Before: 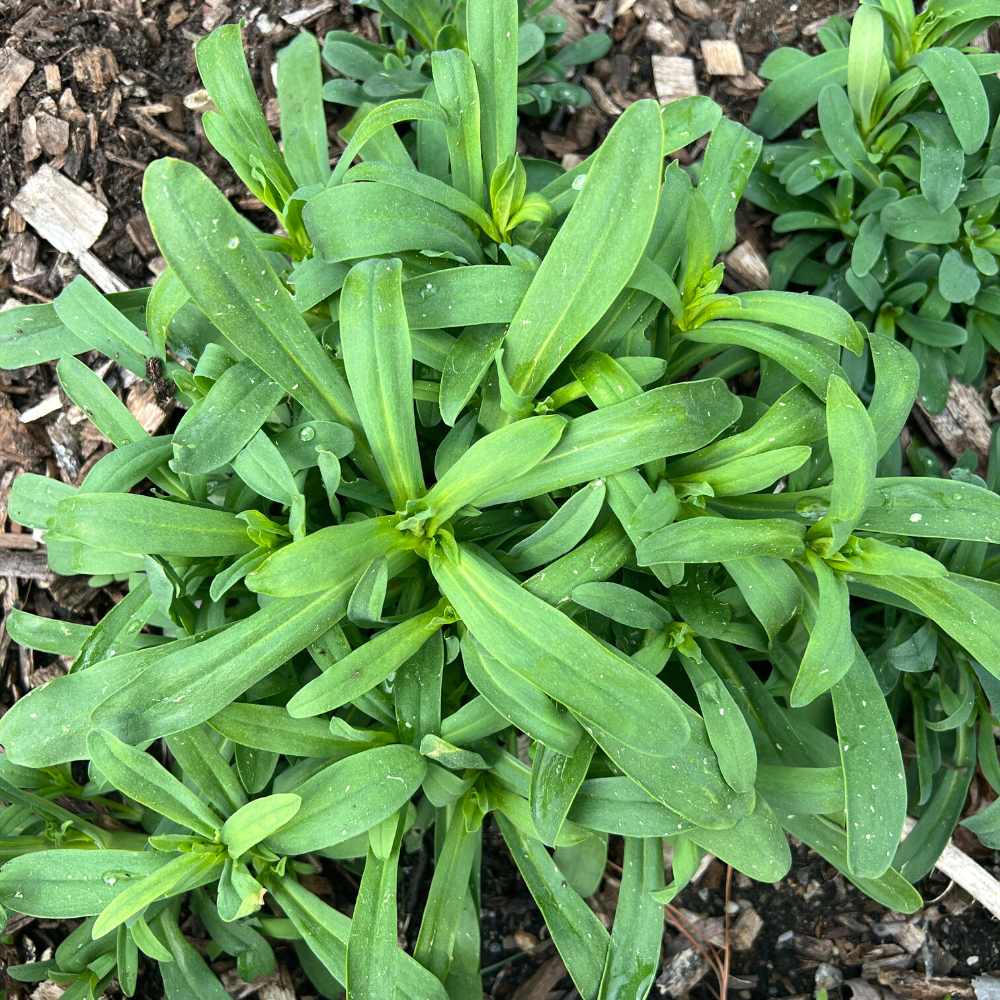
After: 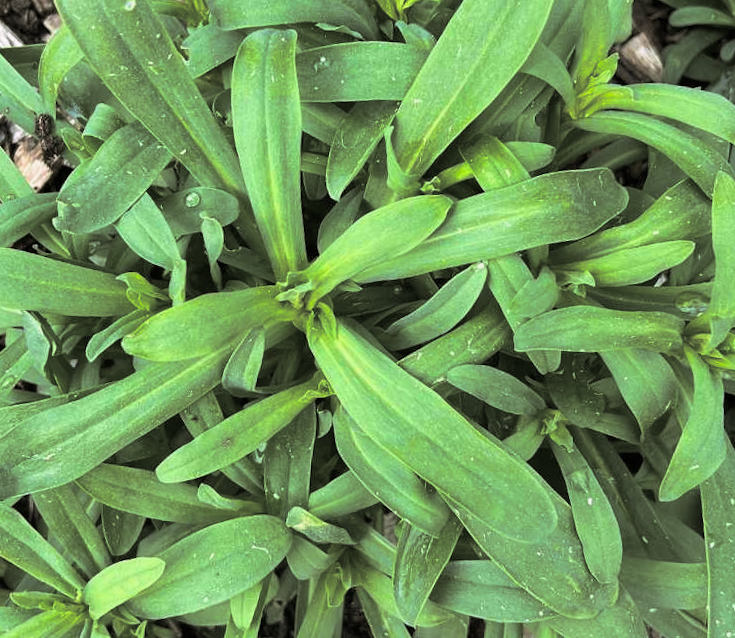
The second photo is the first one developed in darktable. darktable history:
split-toning: shadows › hue 46.8°, shadows › saturation 0.17, highlights › hue 316.8°, highlights › saturation 0.27, balance -51.82
crop and rotate: angle -3.37°, left 9.79%, top 20.73%, right 12.42%, bottom 11.82%
shadows and highlights: shadows 43.71, white point adjustment -1.46, soften with gaussian
